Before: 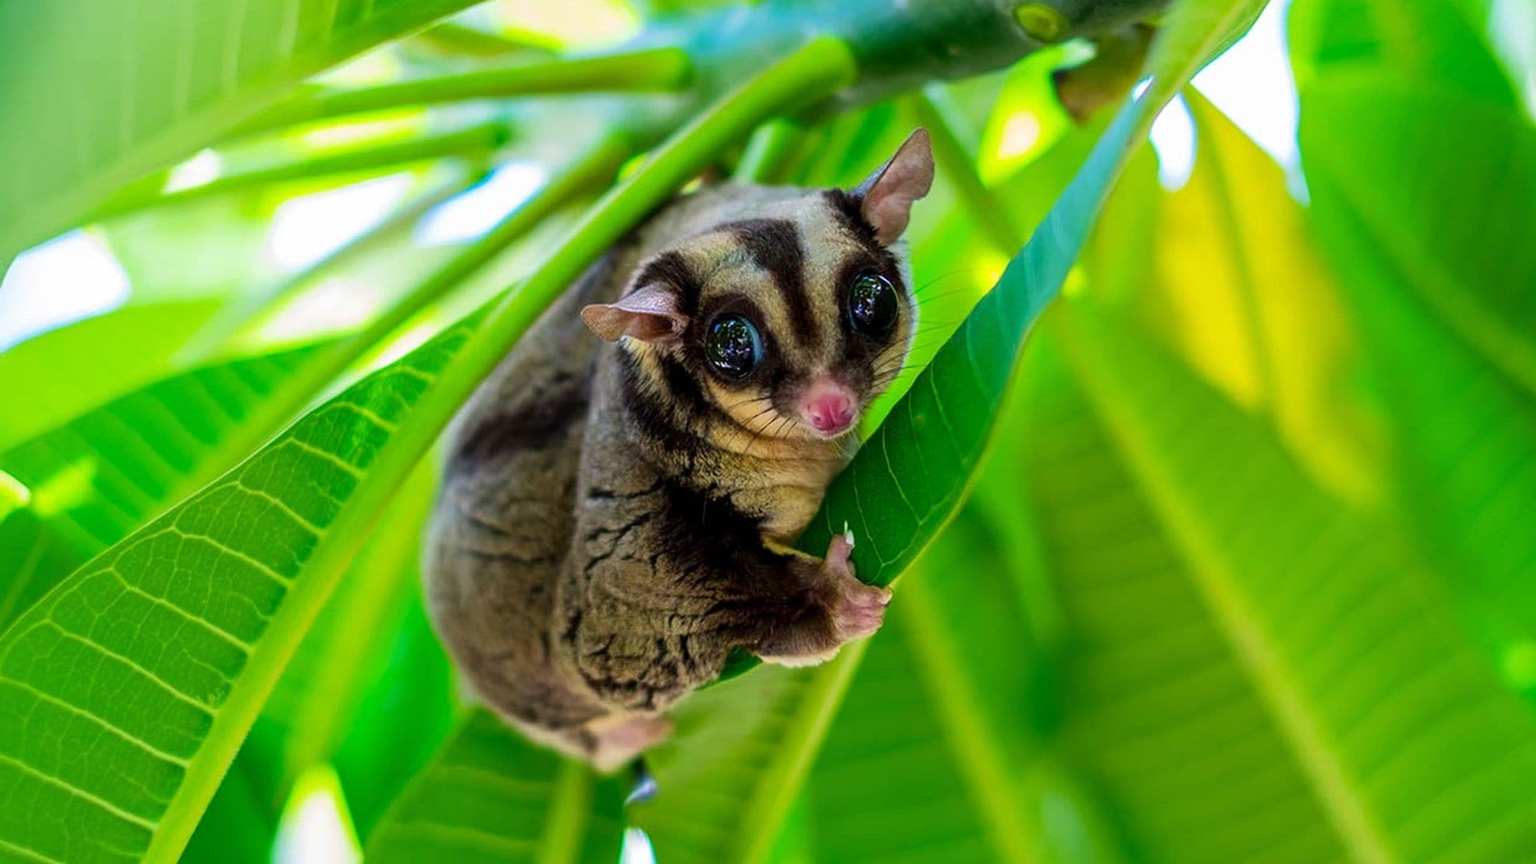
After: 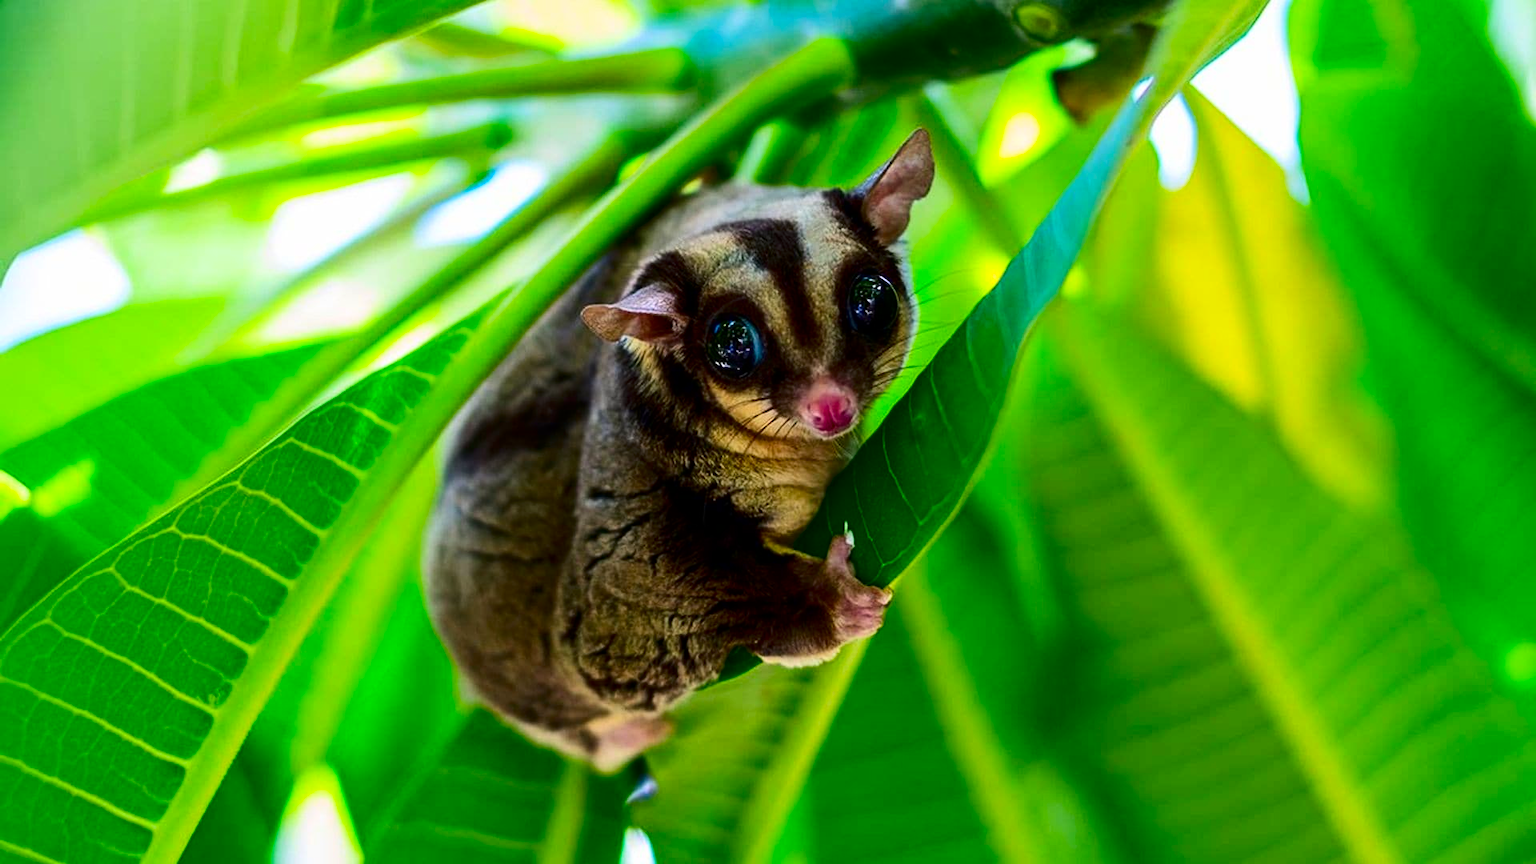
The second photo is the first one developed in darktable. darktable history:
contrast brightness saturation: contrast 0.215, brightness -0.113, saturation 0.212
